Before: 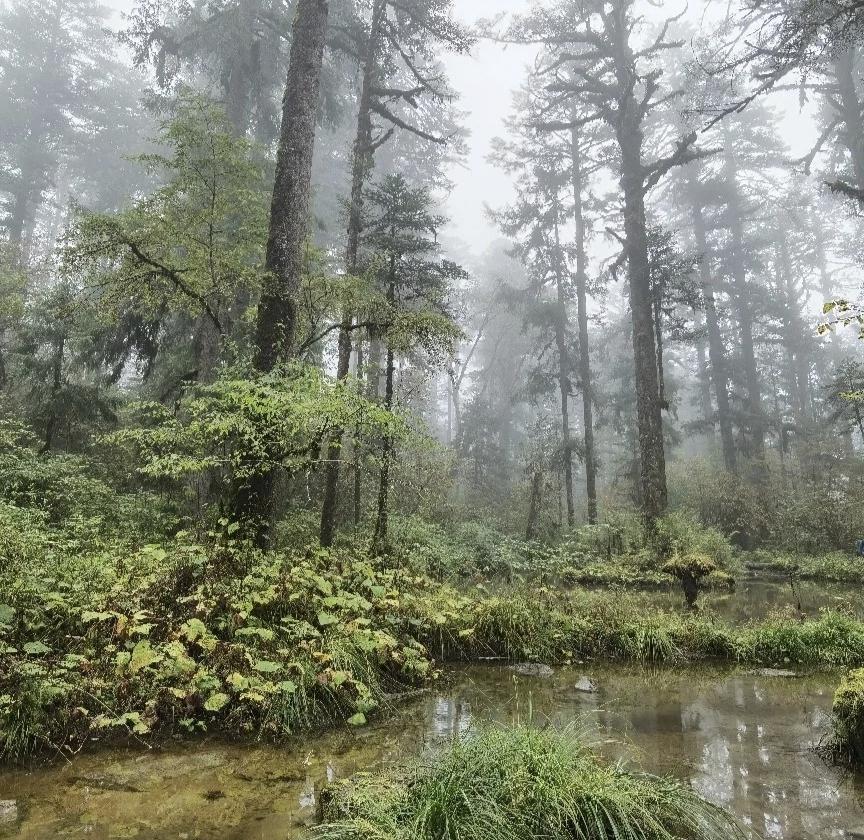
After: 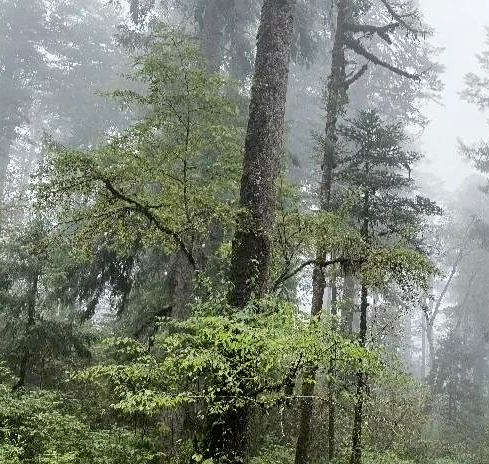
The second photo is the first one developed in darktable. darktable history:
crop and rotate: left 3.035%, top 7.669%, right 40.322%, bottom 37.025%
sharpen: amount 0.211
exposure: black level correction 0.009, compensate highlight preservation false
